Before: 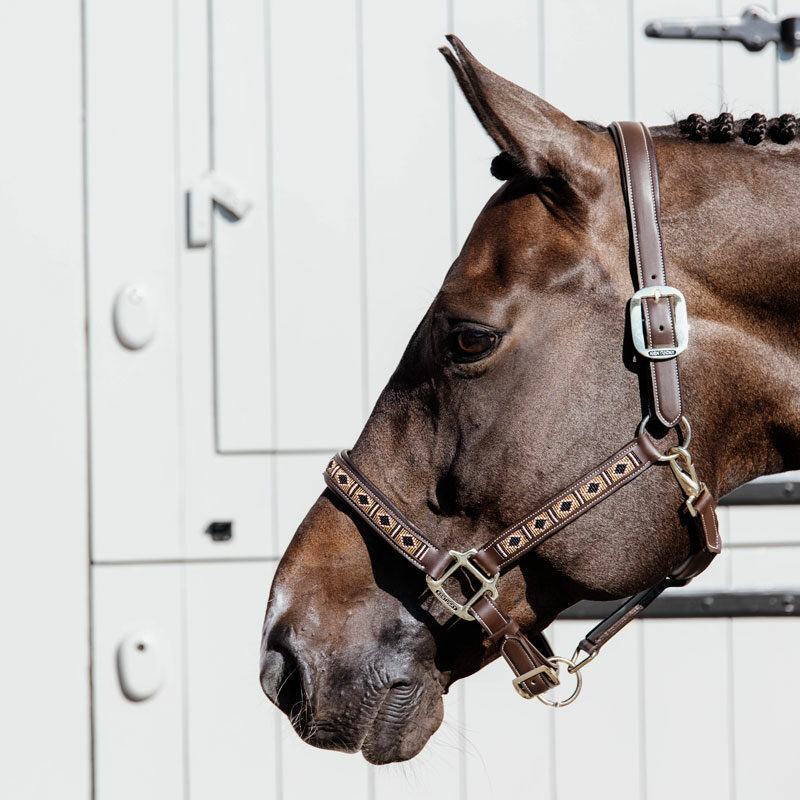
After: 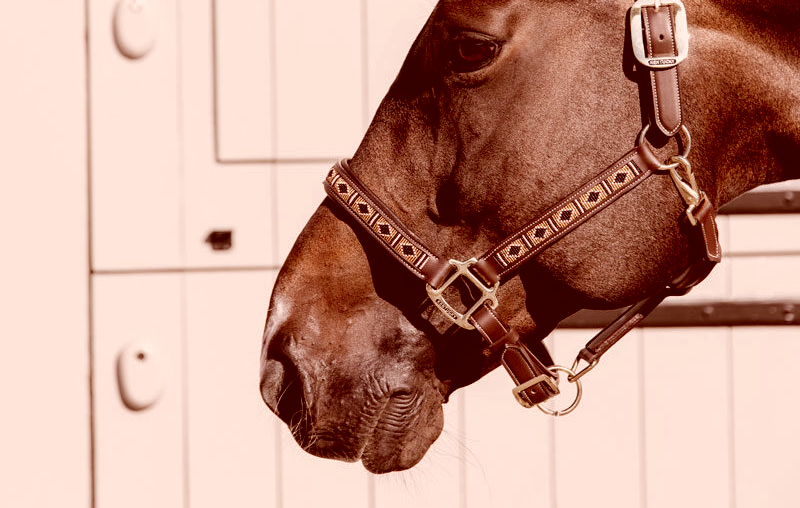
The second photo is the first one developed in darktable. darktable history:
crop and rotate: top 36.435%
color correction: highlights a* 9.03, highlights b* 8.71, shadows a* 40, shadows b* 40, saturation 0.8
